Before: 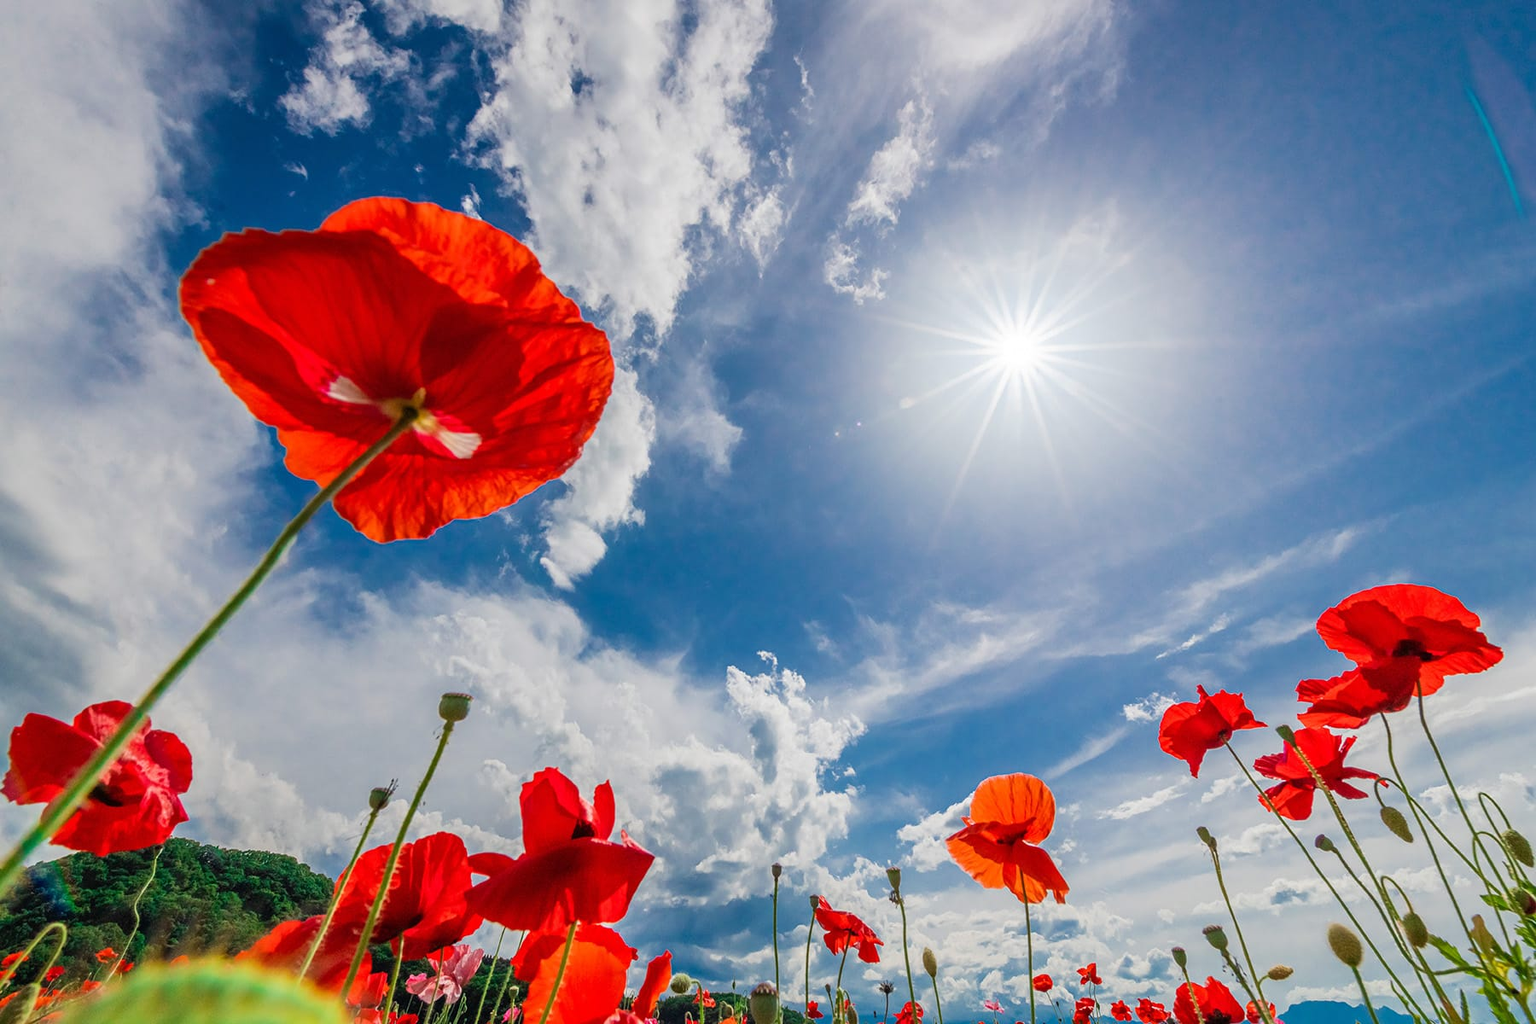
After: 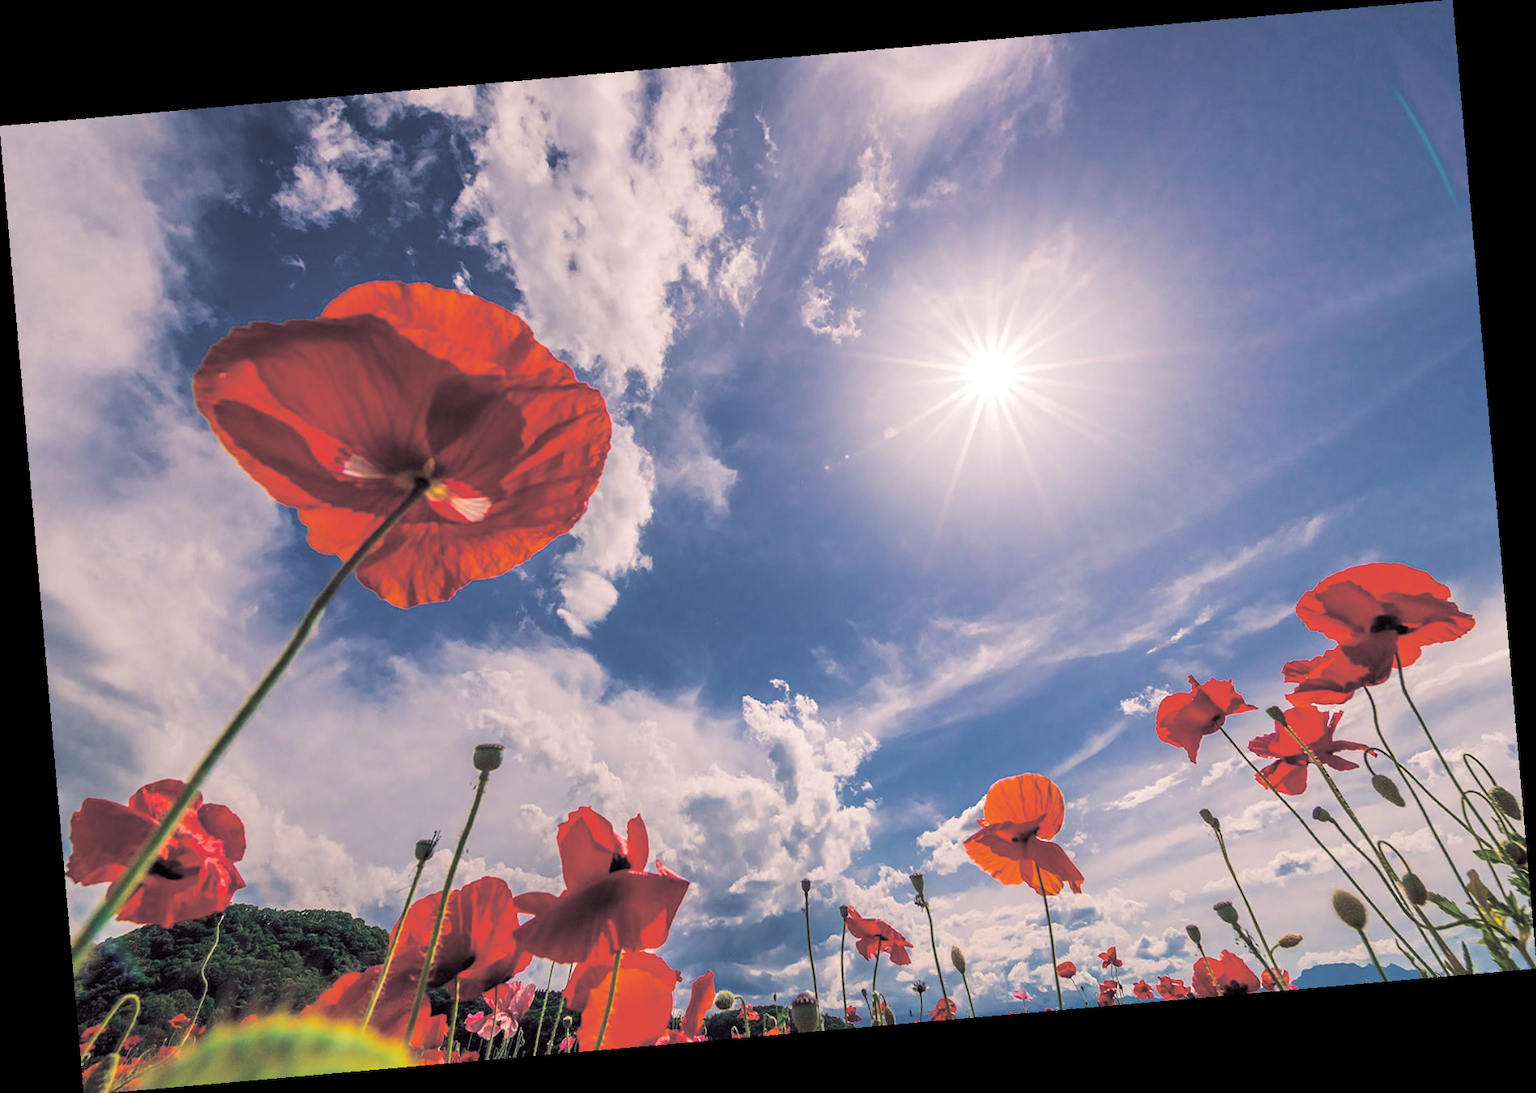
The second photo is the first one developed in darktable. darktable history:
color correction: saturation 0.8
rotate and perspective: rotation -4.98°, automatic cropping off
split-toning: shadows › hue 201.6°, shadows › saturation 0.16, highlights › hue 50.4°, highlights › saturation 0.2, balance -49.9
color balance rgb: shadows lift › chroma 6.43%, shadows lift › hue 305.74°, highlights gain › chroma 2.43%, highlights gain › hue 35.74°, global offset › chroma 0.28%, global offset › hue 320.29°, linear chroma grading › global chroma 5.5%, perceptual saturation grading › global saturation 30%, contrast 5.15%
